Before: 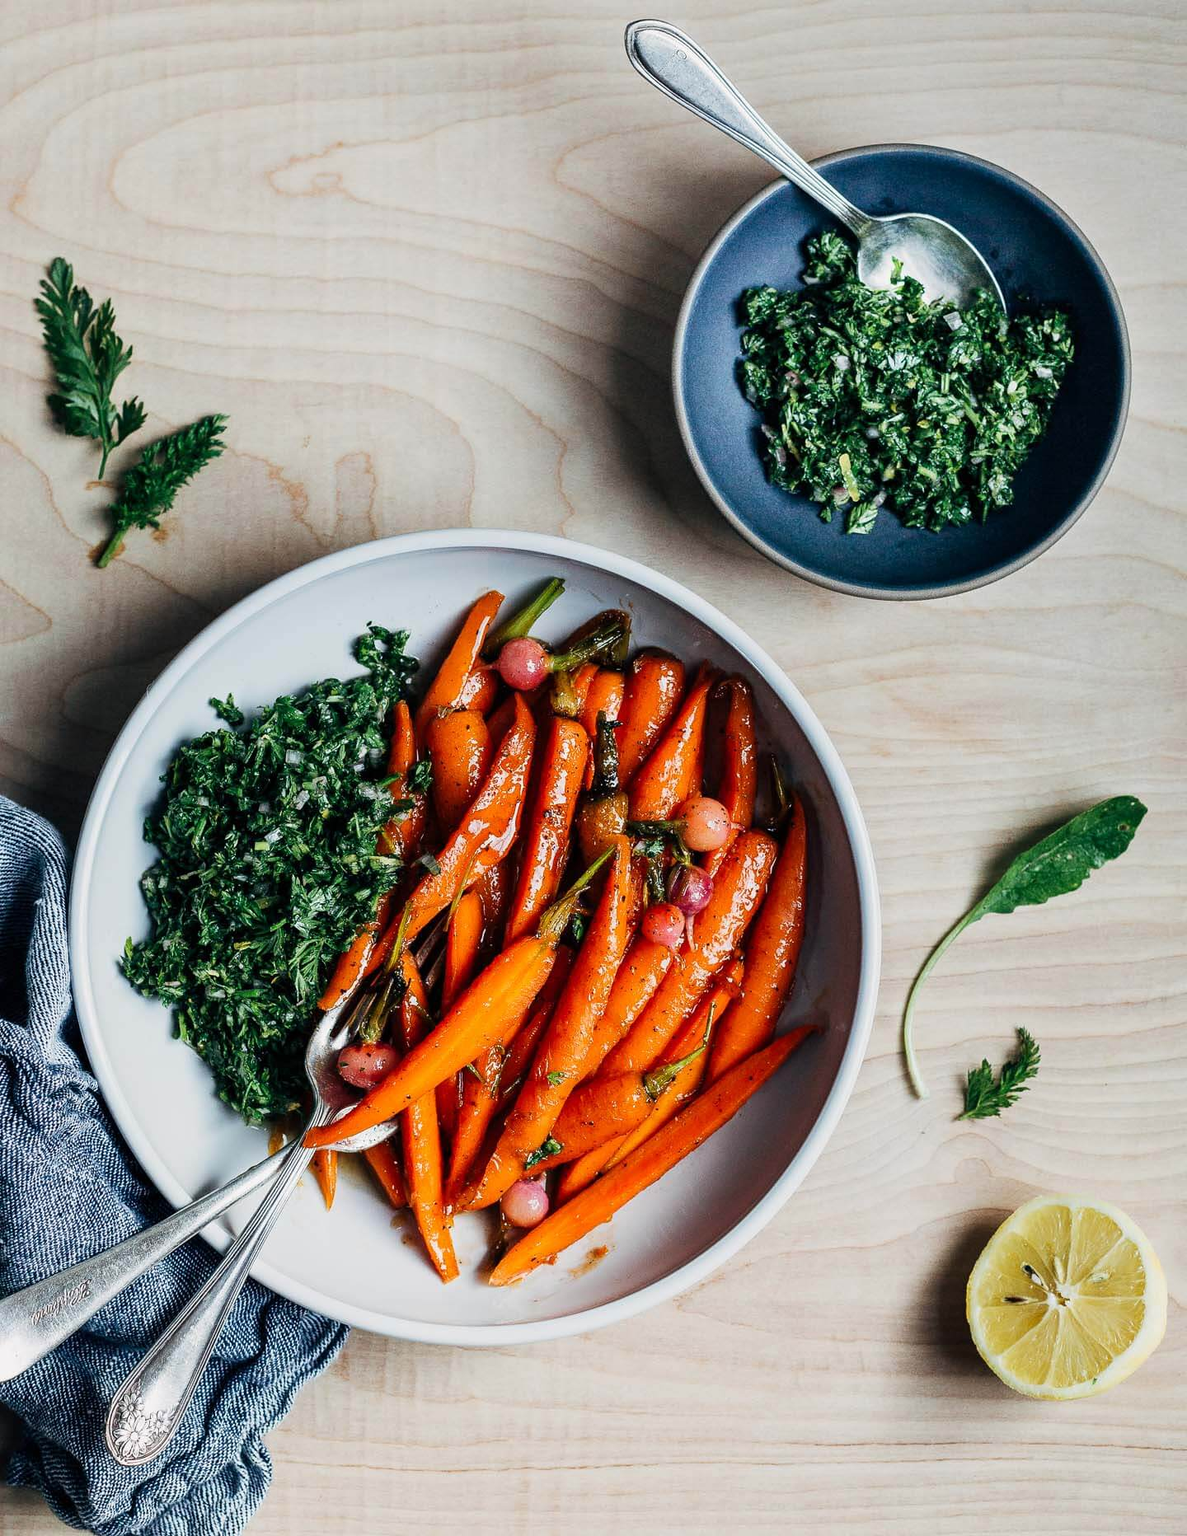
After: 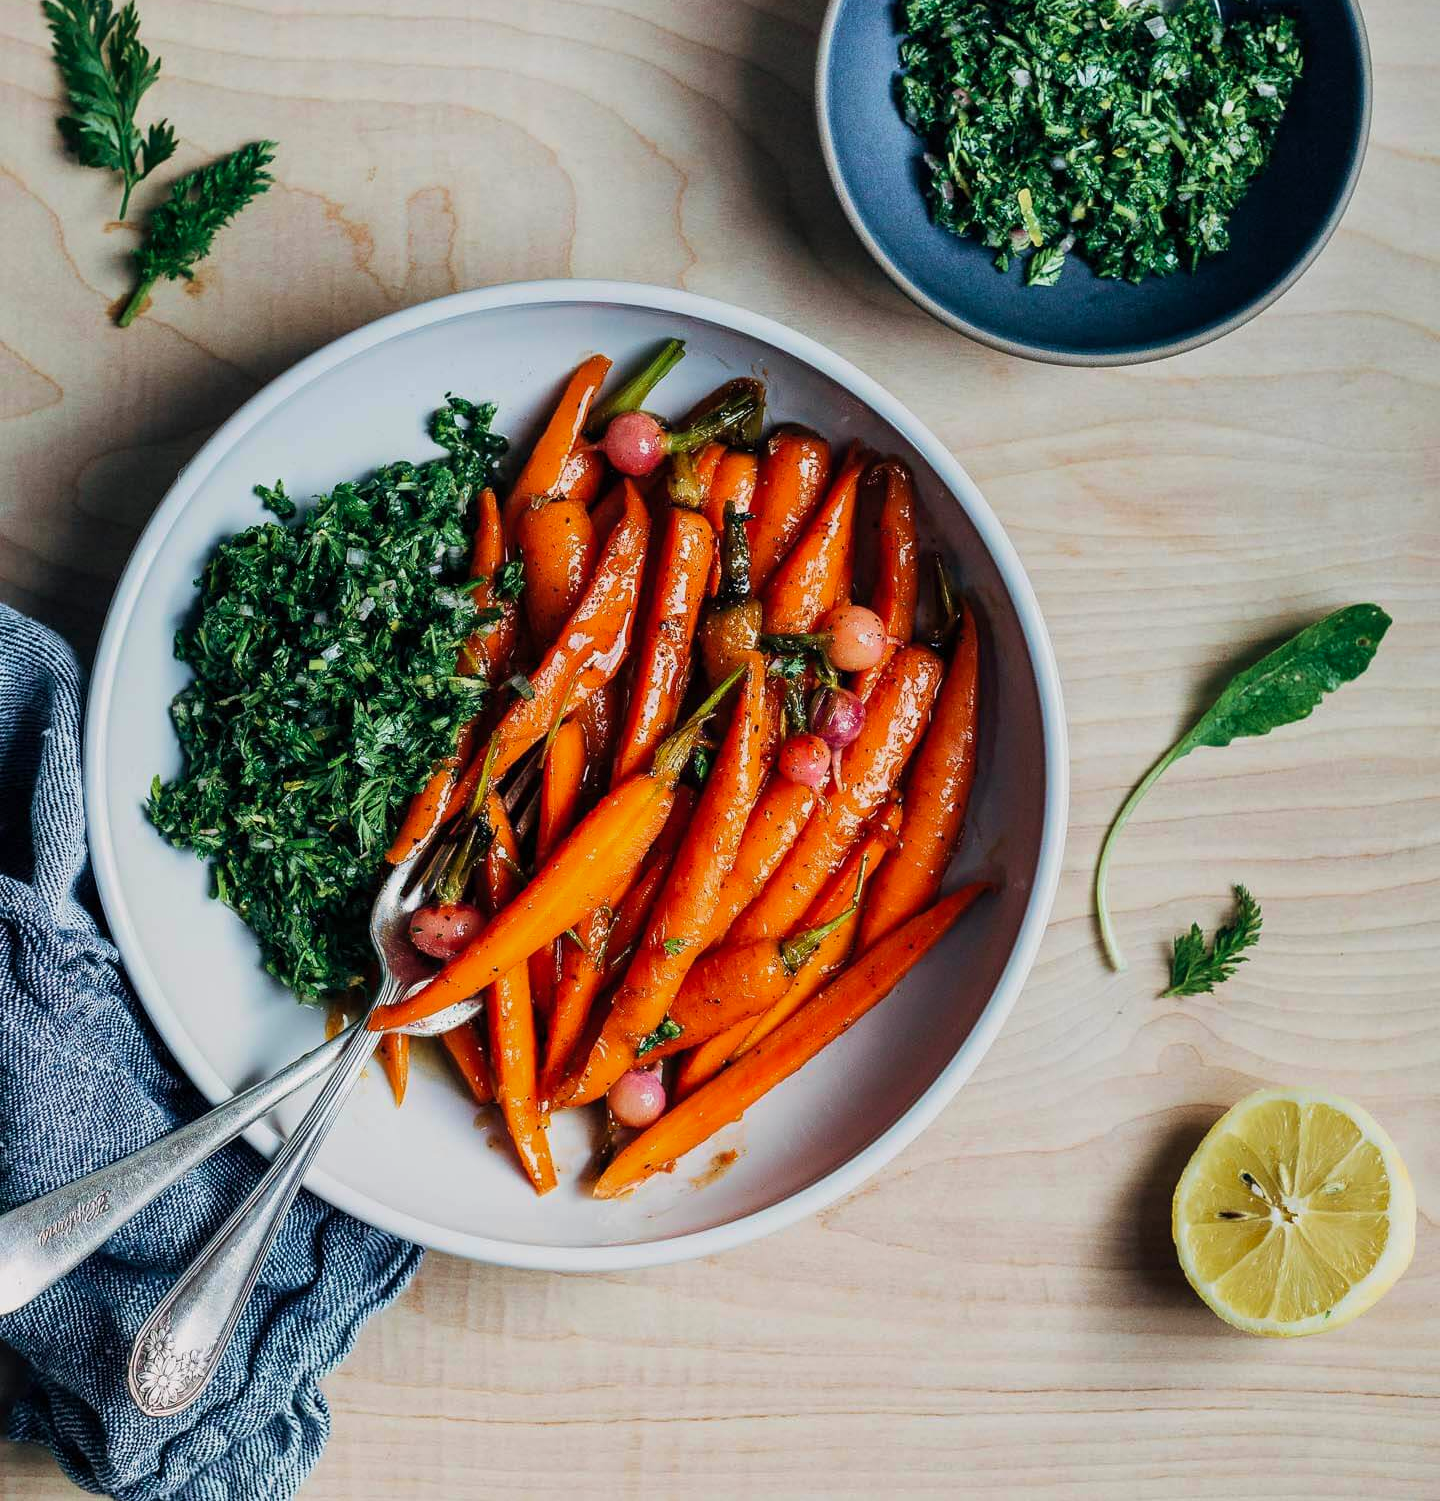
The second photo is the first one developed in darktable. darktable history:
shadows and highlights: shadows 25.58, white point adjustment -3.09, highlights -29.67
velvia: strength 24.33%
crop and rotate: top 19.469%
